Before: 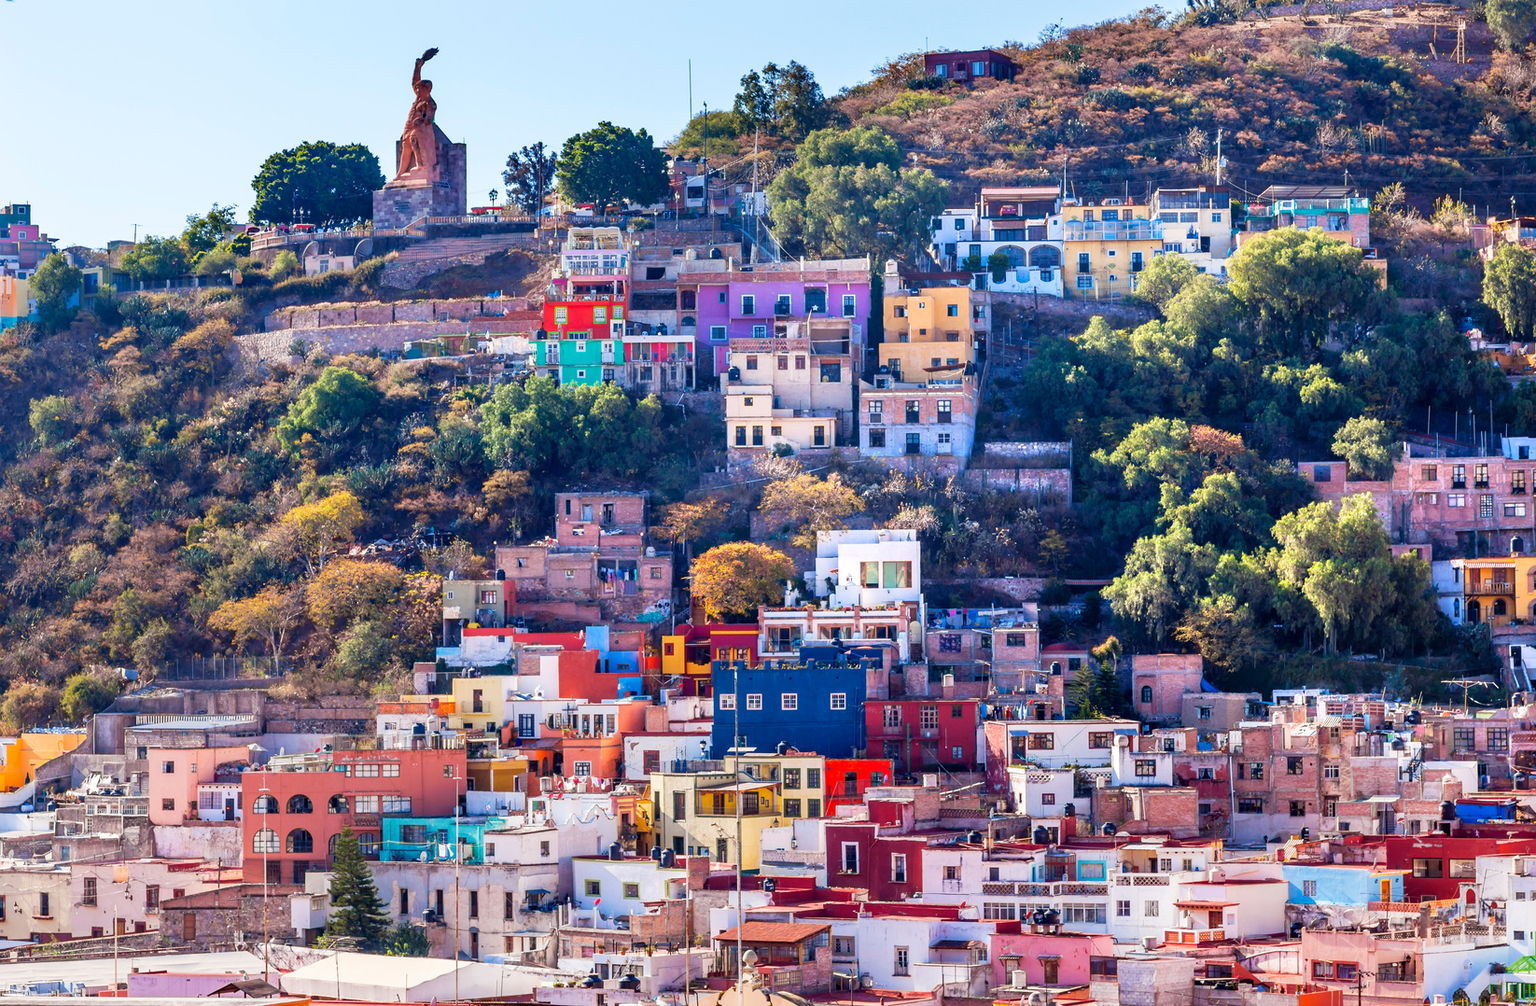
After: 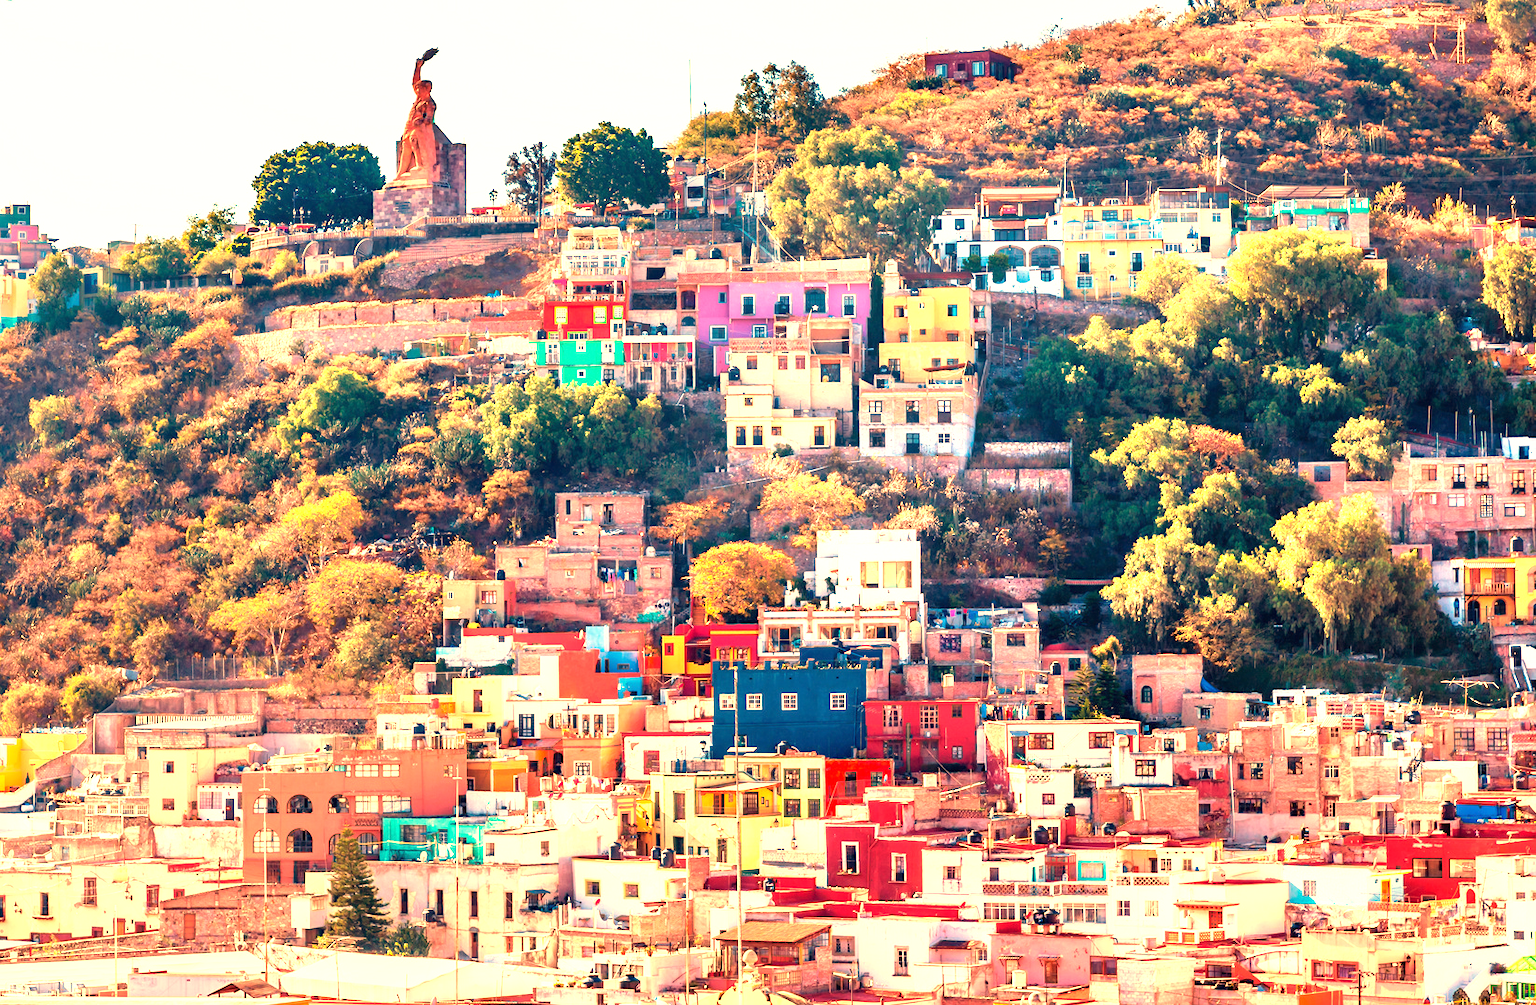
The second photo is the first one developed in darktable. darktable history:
exposure: black level correction 0, exposure 1.2 EV, compensate highlight preservation false
white balance: red 1.467, blue 0.684
